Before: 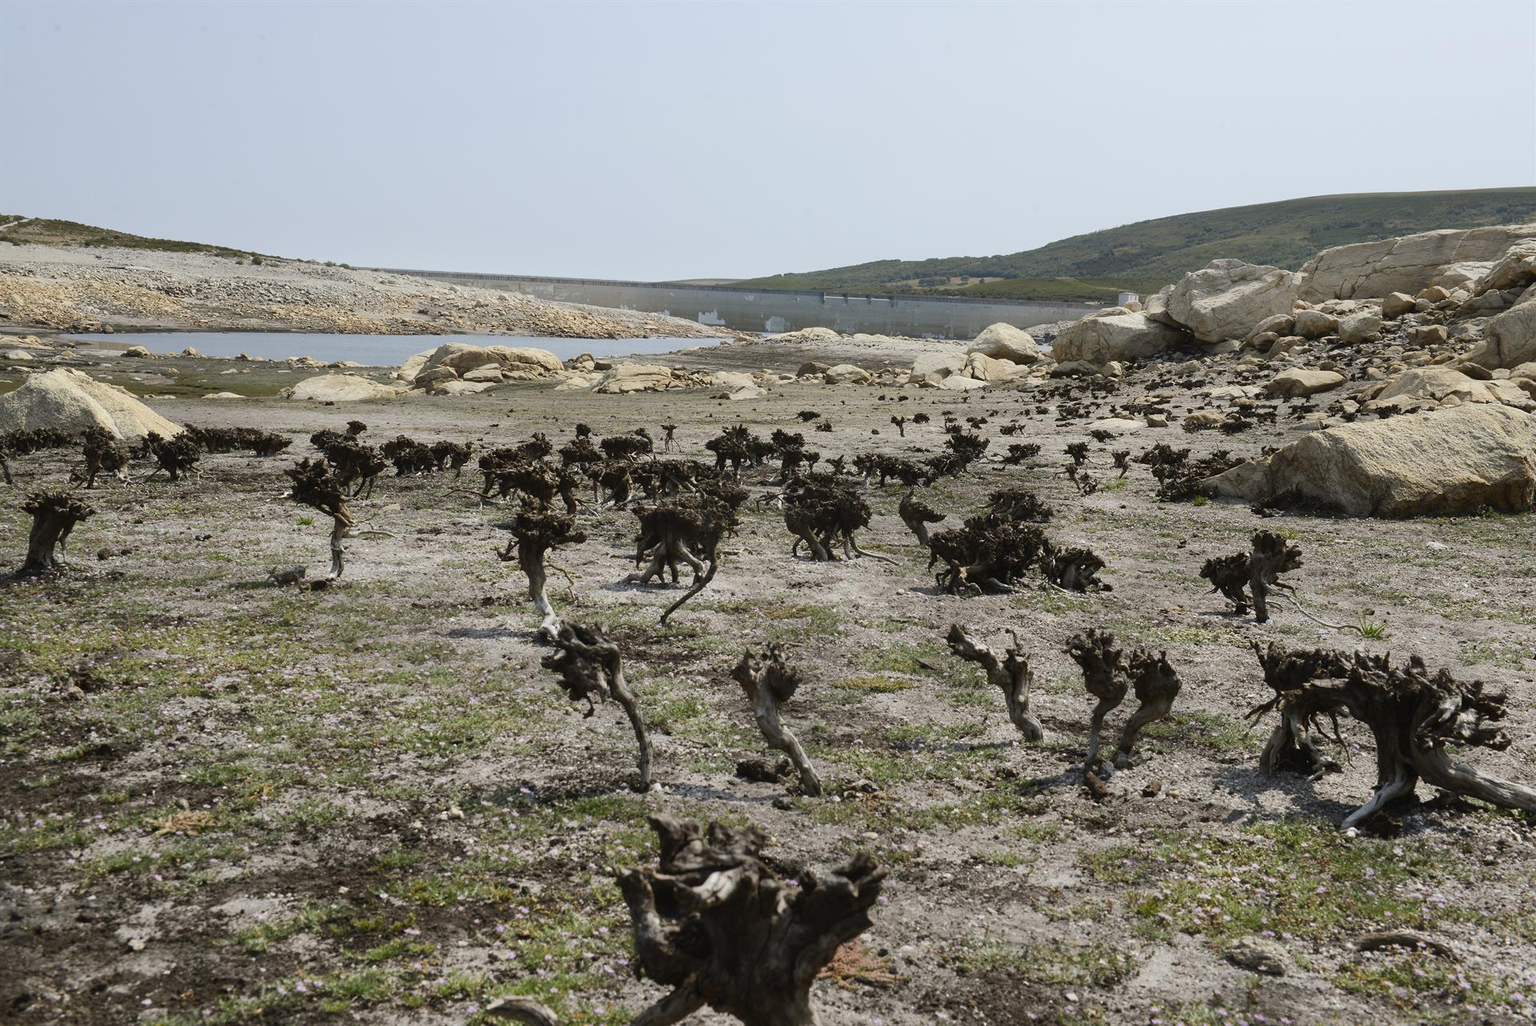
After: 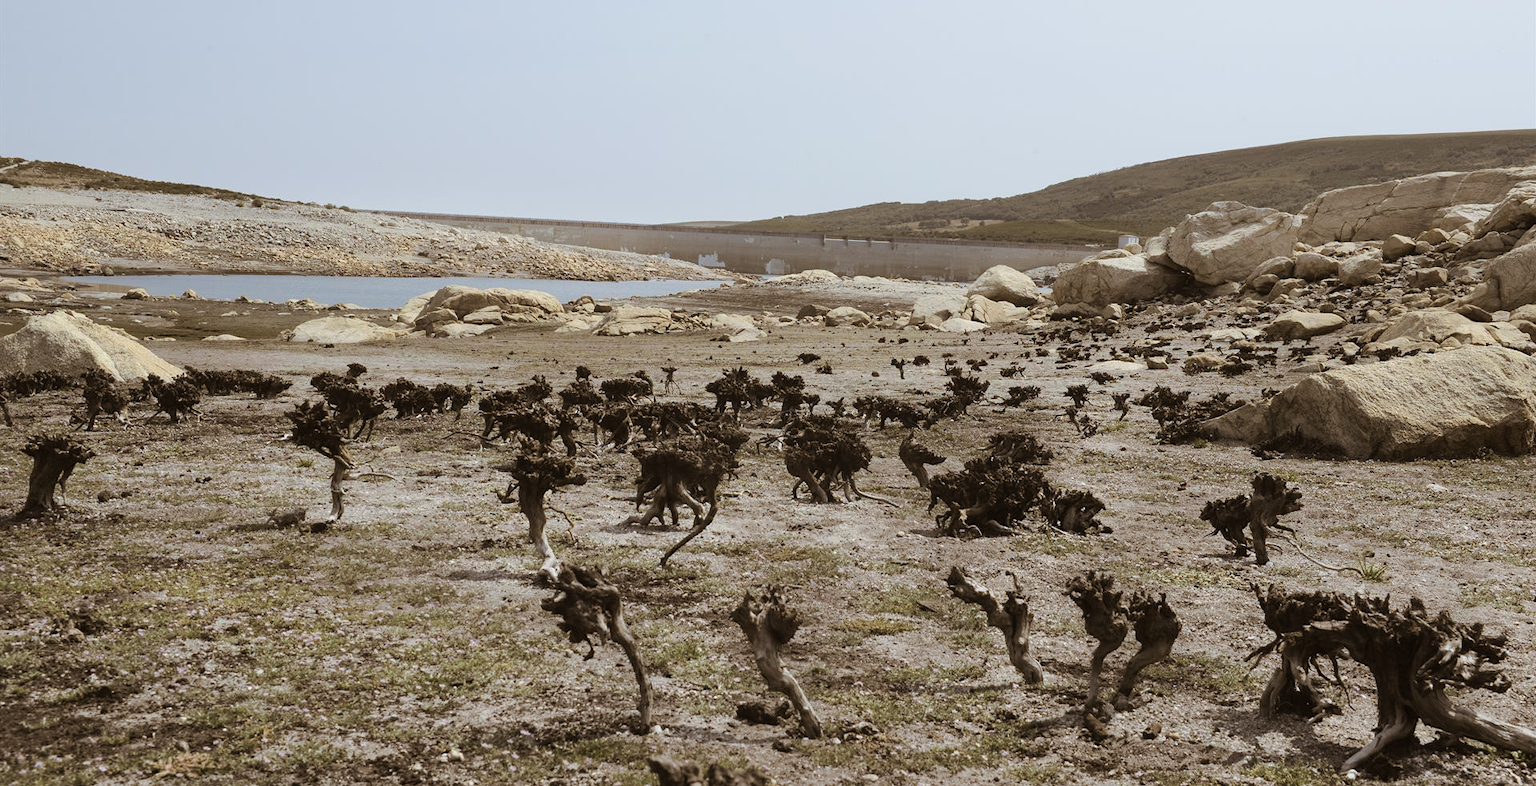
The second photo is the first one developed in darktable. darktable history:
split-toning: shadows › hue 32.4°, shadows › saturation 0.51, highlights › hue 180°, highlights › saturation 0, balance -60.17, compress 55.19%
crop: top 5.667%, bottom 17.637%
